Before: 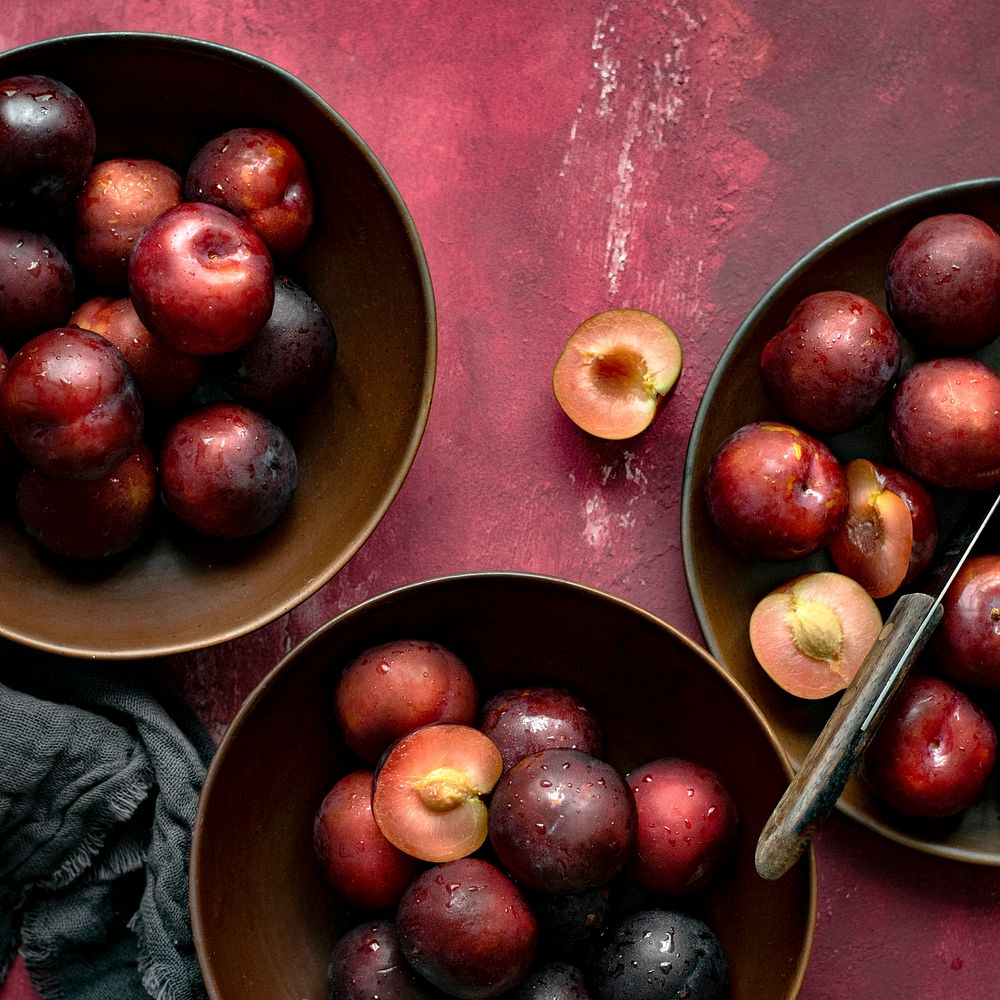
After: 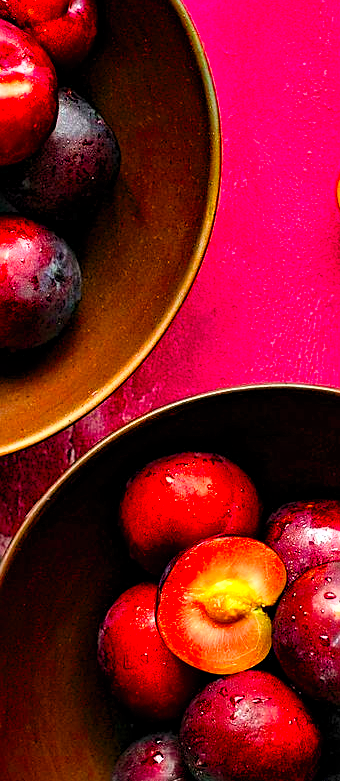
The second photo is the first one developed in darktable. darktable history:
contrast brightness saturation: contrast 0.203, brightness 0.192, saturation 0.81
crop and rotate: left 21.688%, top 18.887%, right 44.282%, bottom 3.004%
exposure: exposure 0.21 EV, compensate highlight preservation false
color balance rgb: perceptual saturation grading › global saturation 39.316%, perceptual saturation grading › highlights -25.81%, perceptual saturation grading › mid-tones 34.27%, perceptual saturation grading › shadows 35.877%
shadows and highlights: shadows 13.16, white point adjustment 1.28, soften with gaussian
sharpen: on, module defaults
contrast equalizer: octaves 7, y [[0.535, 0.543, 0.548, 0.548, 0.542, 0.532], [0.5 ×6], [0.5 ×6], [0 ×6], [0 ×6]], mix 0.303
